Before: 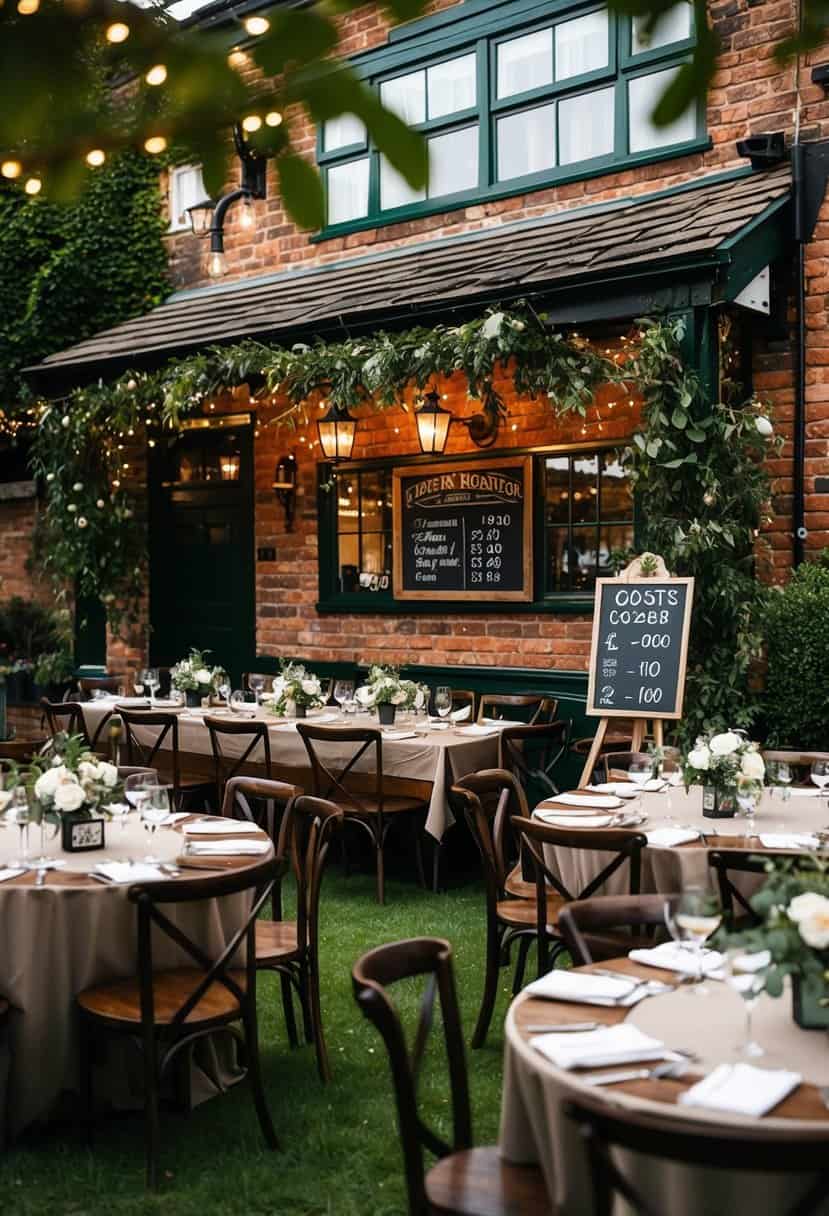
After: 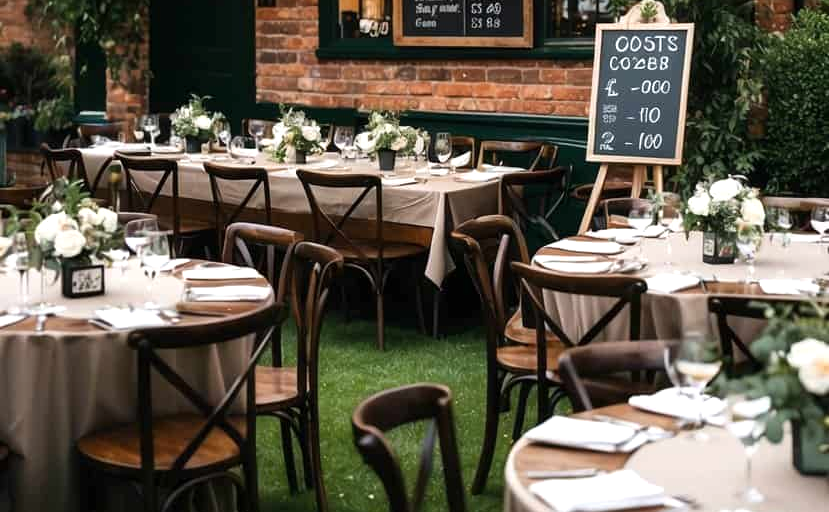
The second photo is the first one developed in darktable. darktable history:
exposure: exposure 0.295 EV, compensate highlight preservation false
crop: top 45.589%, bottom 12.29%
contrast brightness saturation: saturation -0.065
